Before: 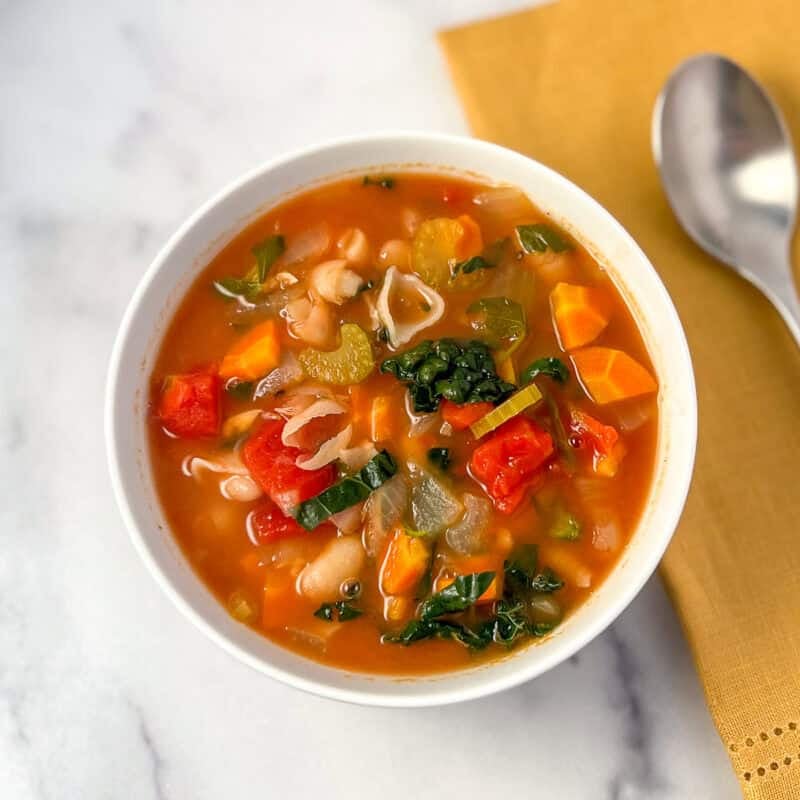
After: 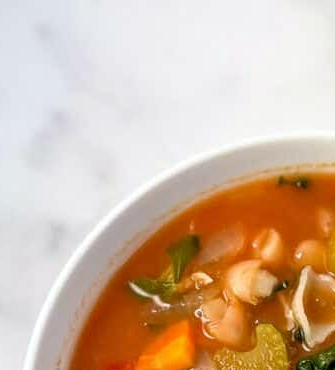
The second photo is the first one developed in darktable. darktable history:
contrast equalizer: octaves 7, y [[0.6 ×6], [0.55 ×6], [0 ×6], [0 ×6], [0 ×6]], mix 0.15
white balance: red 0.988, blue 1.017
crop and rotate: left 10.817%, top 0.062%, right 47.194%, bottom 53.626%
